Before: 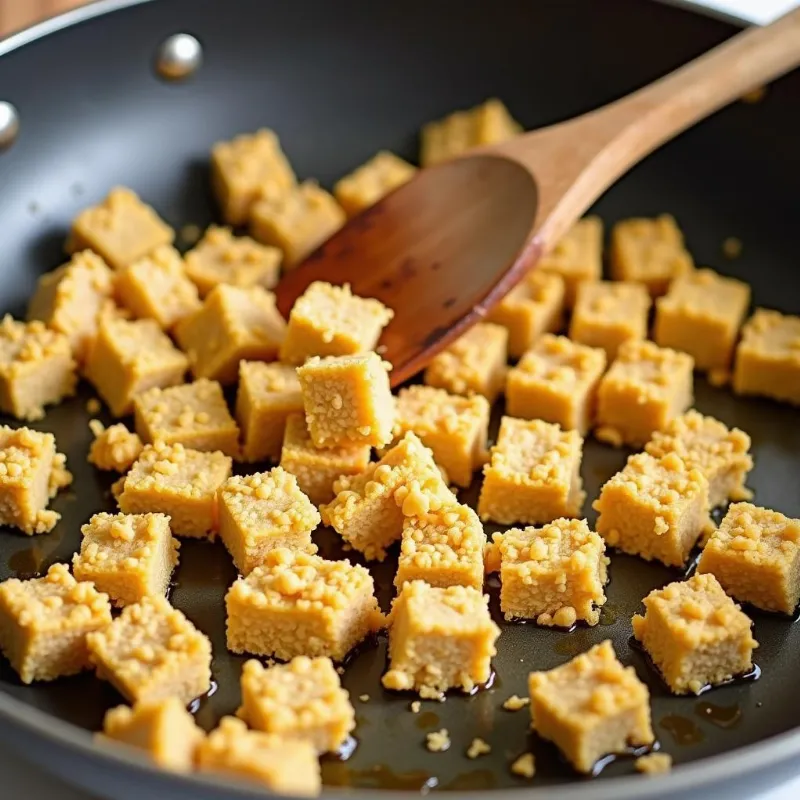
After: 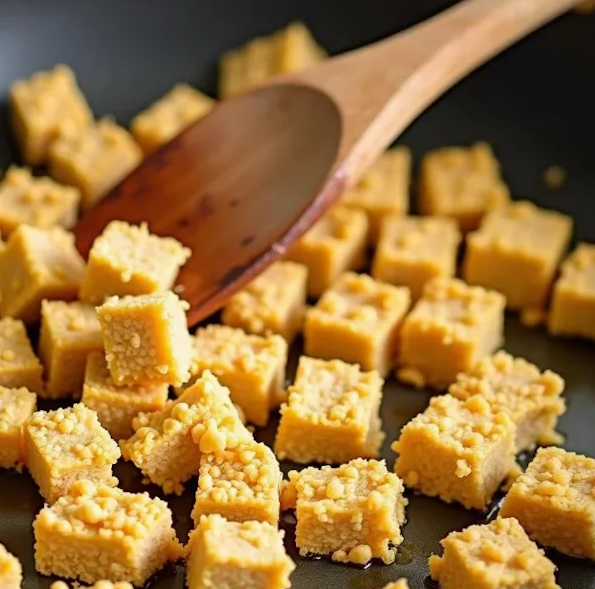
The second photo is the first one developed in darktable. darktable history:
crop and rotate: left 20.74%, top 7.912%, right 0.375%, bottom 13.378%
rotate and perspective: rotation 0.062°, lens shift (vertical) 0.115, lens shift (horizontal) -0.133, crop left 0.047, crop right 0.94, crop top 0.061, crop bottom 0.94
shadows and highlights: shadows 29.61, highlights -30.47, low approximation 0.01, soften with gaussian
